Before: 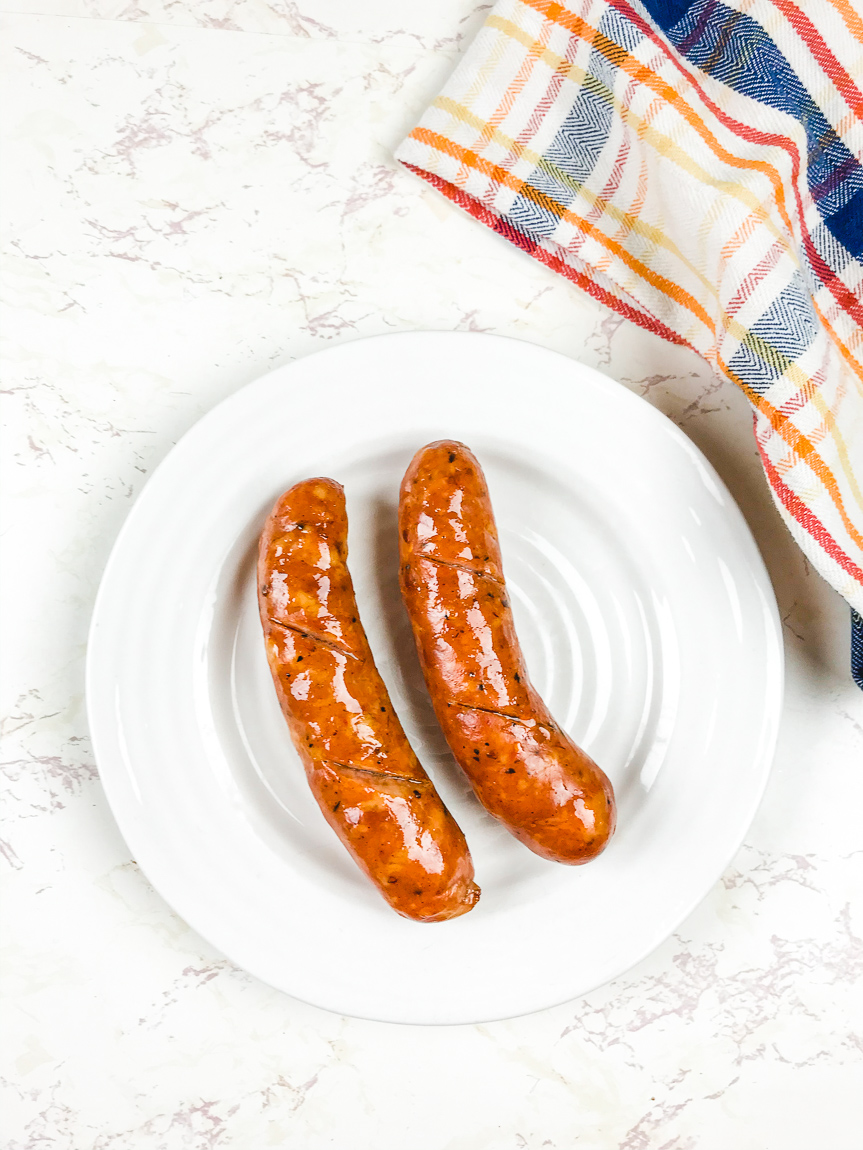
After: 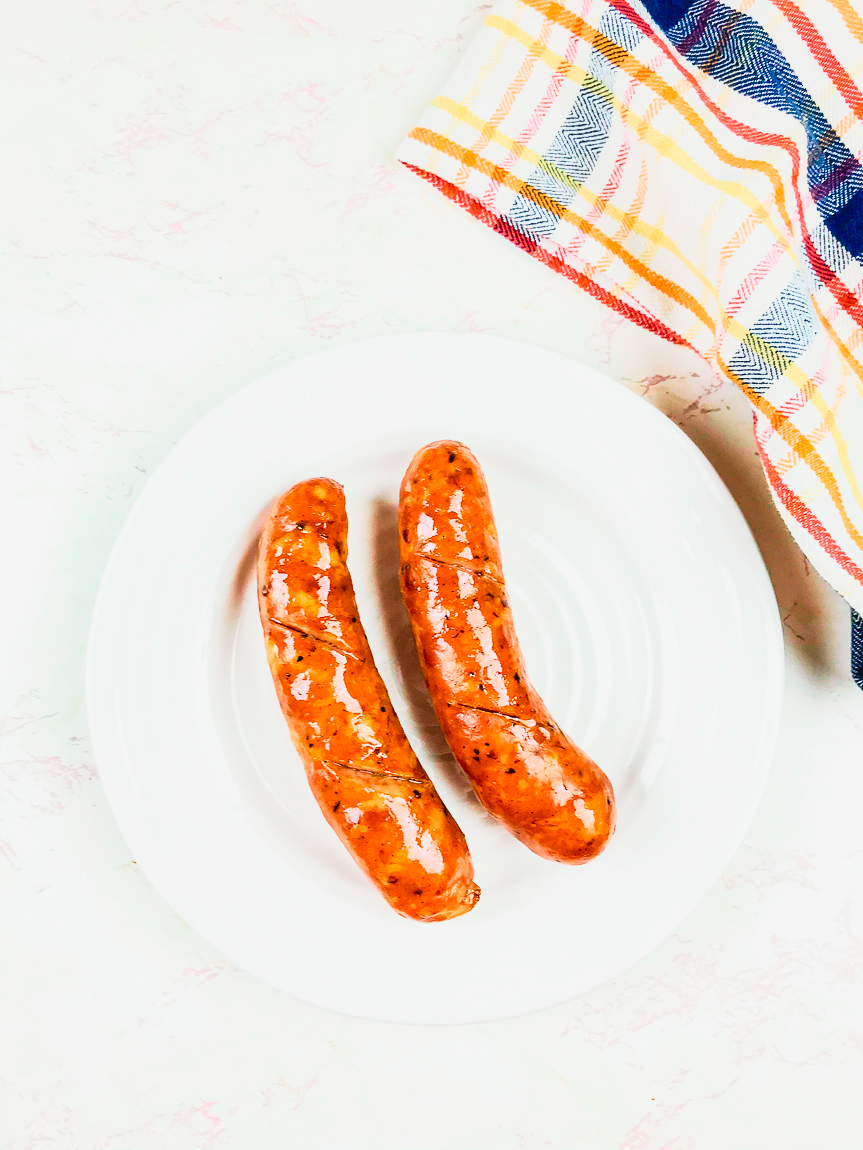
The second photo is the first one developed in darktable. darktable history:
tone curve: curves: ch0 [(0, 0) (0.046, 0.031) (0.163, 0.114) (0.391, 0.432) (0.488, 0.561) (0.695, 0.839) (0.785, 0.904) (1, 0.965)]; ch1 [(0, 0) (0.248, 0.252) (0.427, 0.412) (0.482, 0.462) (0.499, 0.497) (0.518, 0.52) (0.535, 0.577) (0.585, 0.623) (0.679, 0.743) (0.788, 0.809) (1, 1)]; ch2 [(0, 0) (0.313, 0.262) (0.427, 0.417) (0.473, 0.47) (0.503, 0.503) (0.523, 0.515) (0.557, 0.596) (0.598, 0.646) (0.708, 0.771) (1, 1)], color space Lab, independent channels, preserve colors none
